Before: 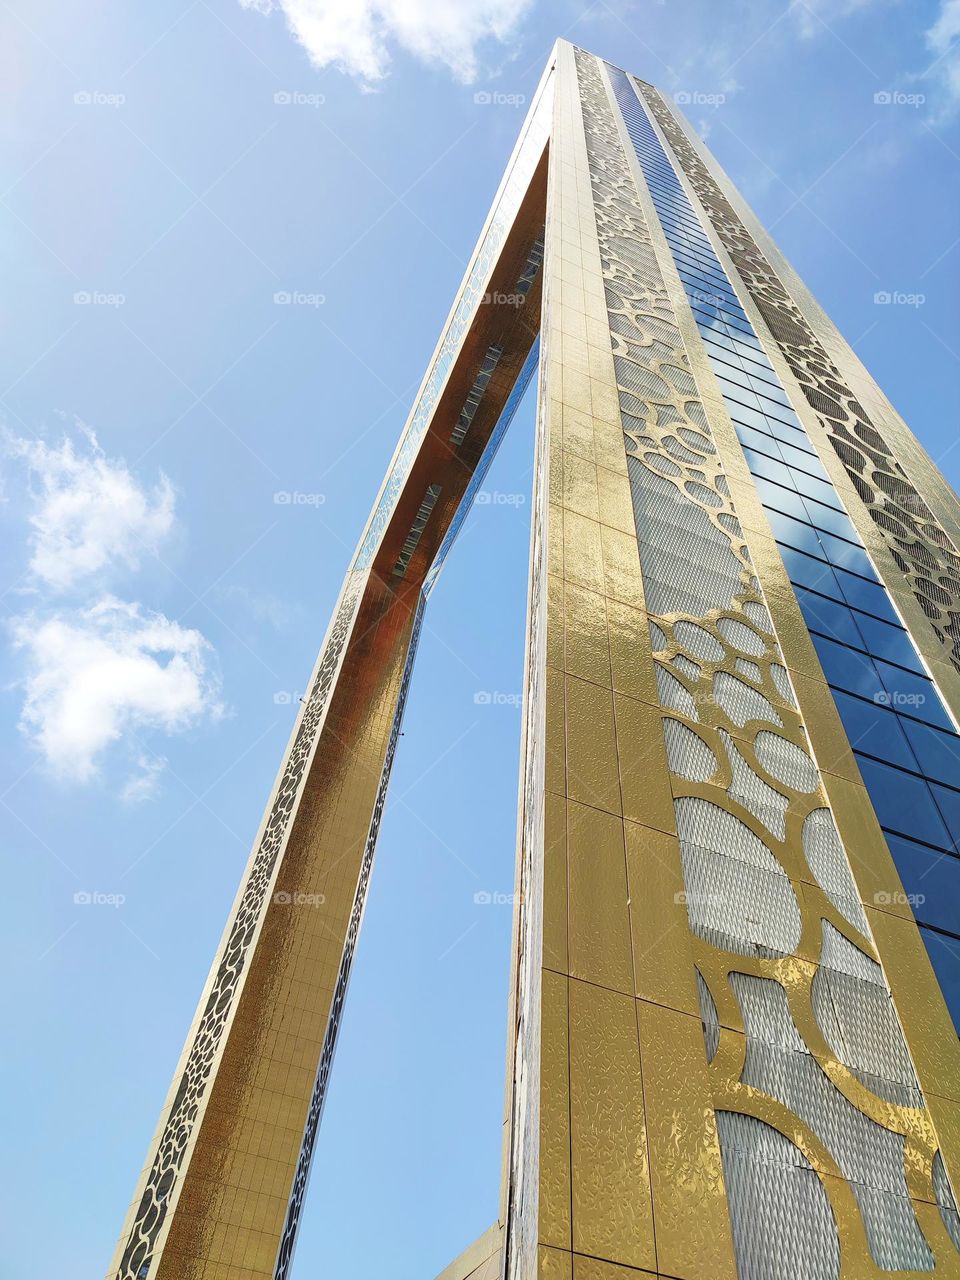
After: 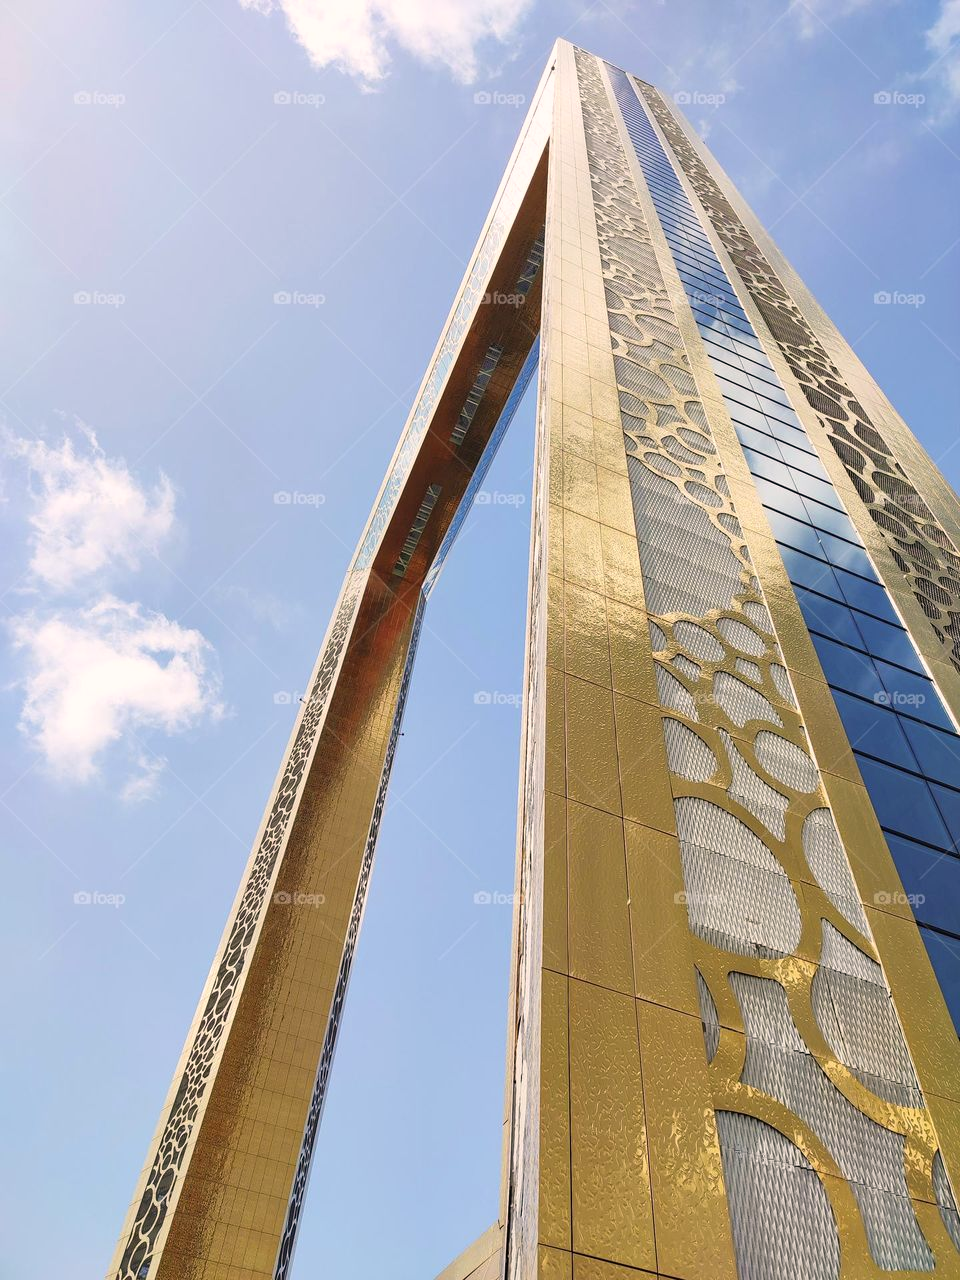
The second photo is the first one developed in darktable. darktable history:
color correction: highlights a* 5.93, highlights b* 4.86
